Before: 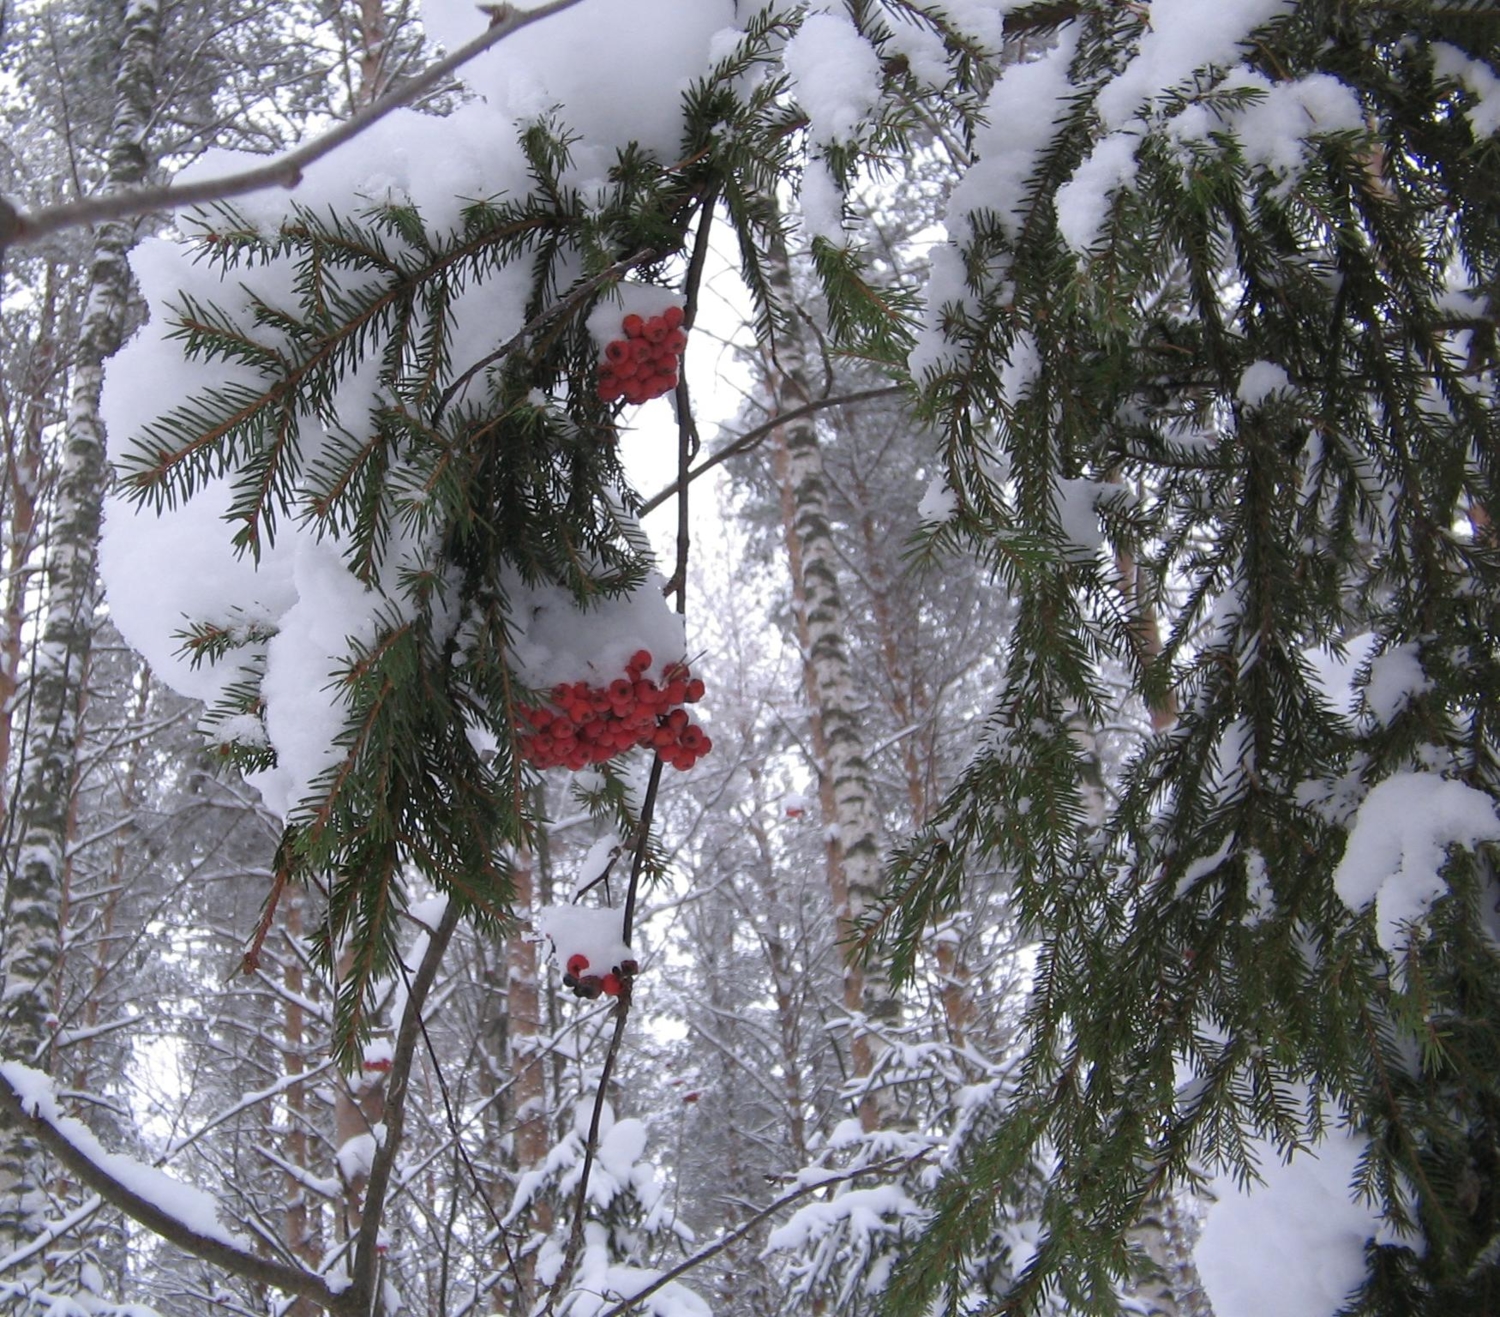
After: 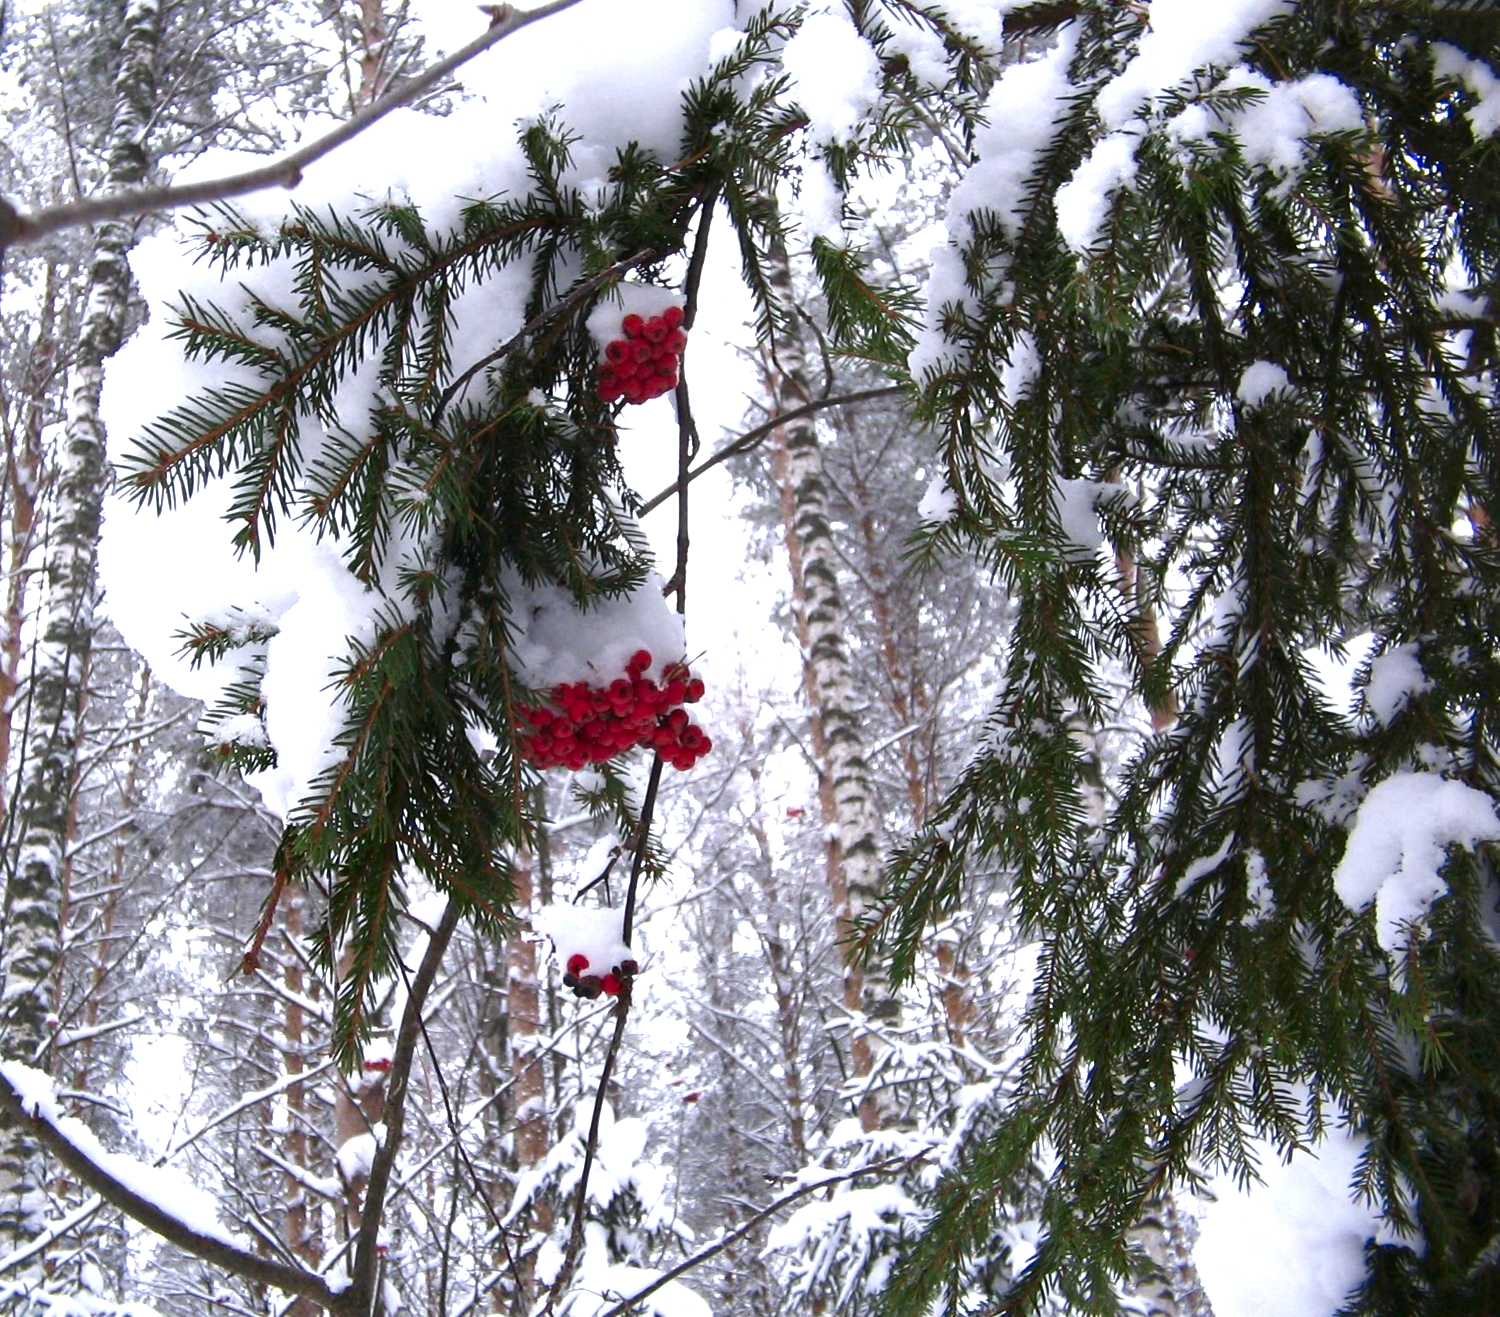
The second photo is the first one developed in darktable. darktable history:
shadows and highlights: shadows 25.57, highlights -24.34
exposure: black level correction 0, exposure 1.001 EV, compensate exposure bias true, compensate highlight preservation false
contrast brightness saturation: contrast 0.126, brightness -0.227, saturation 0.141
